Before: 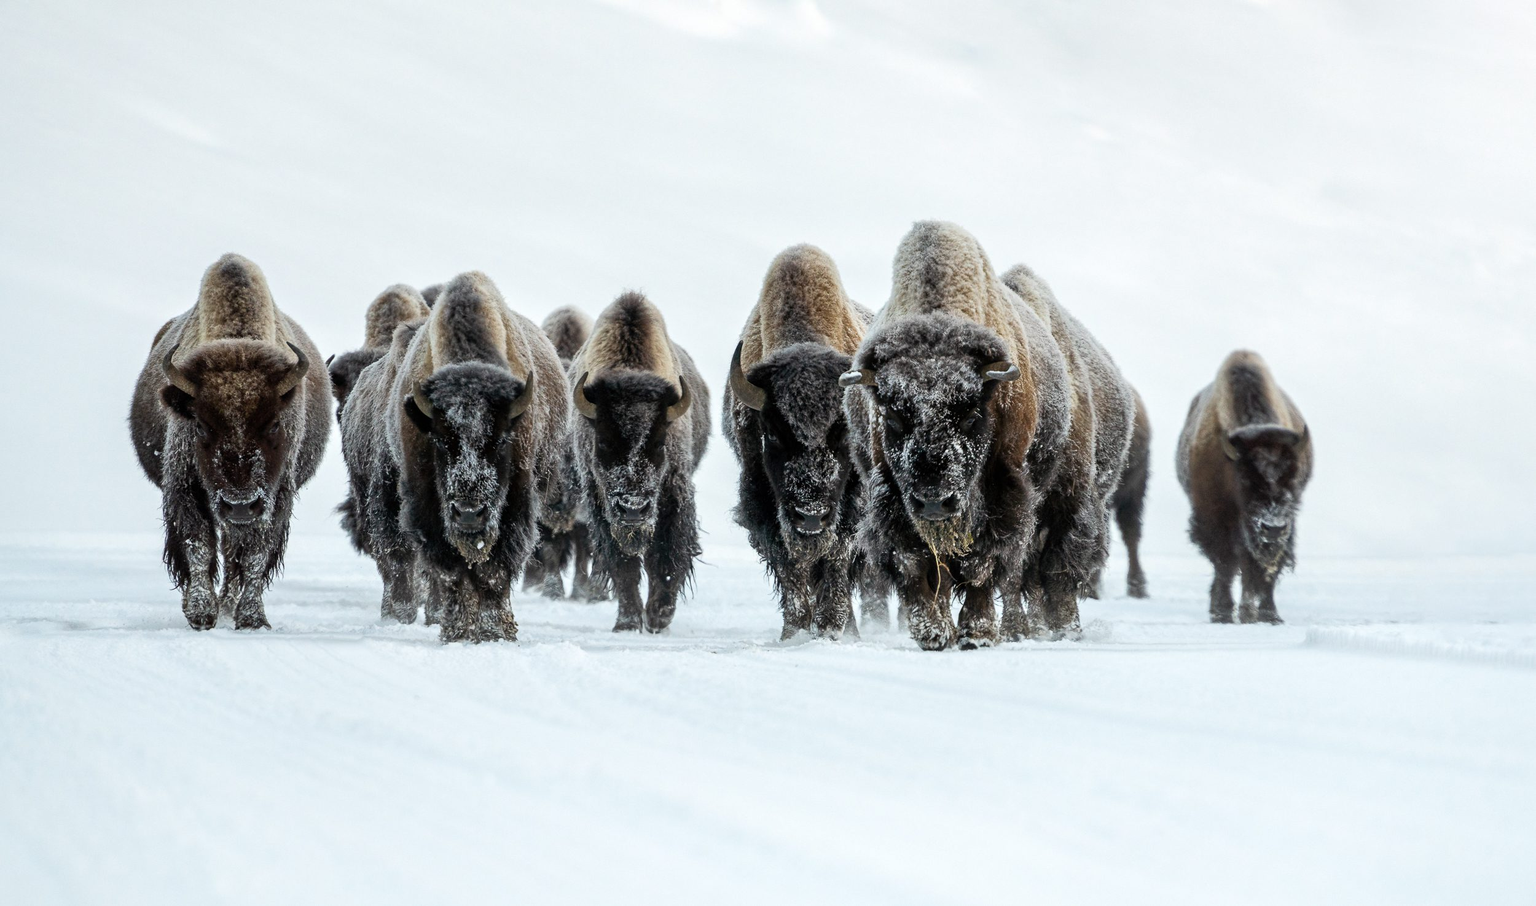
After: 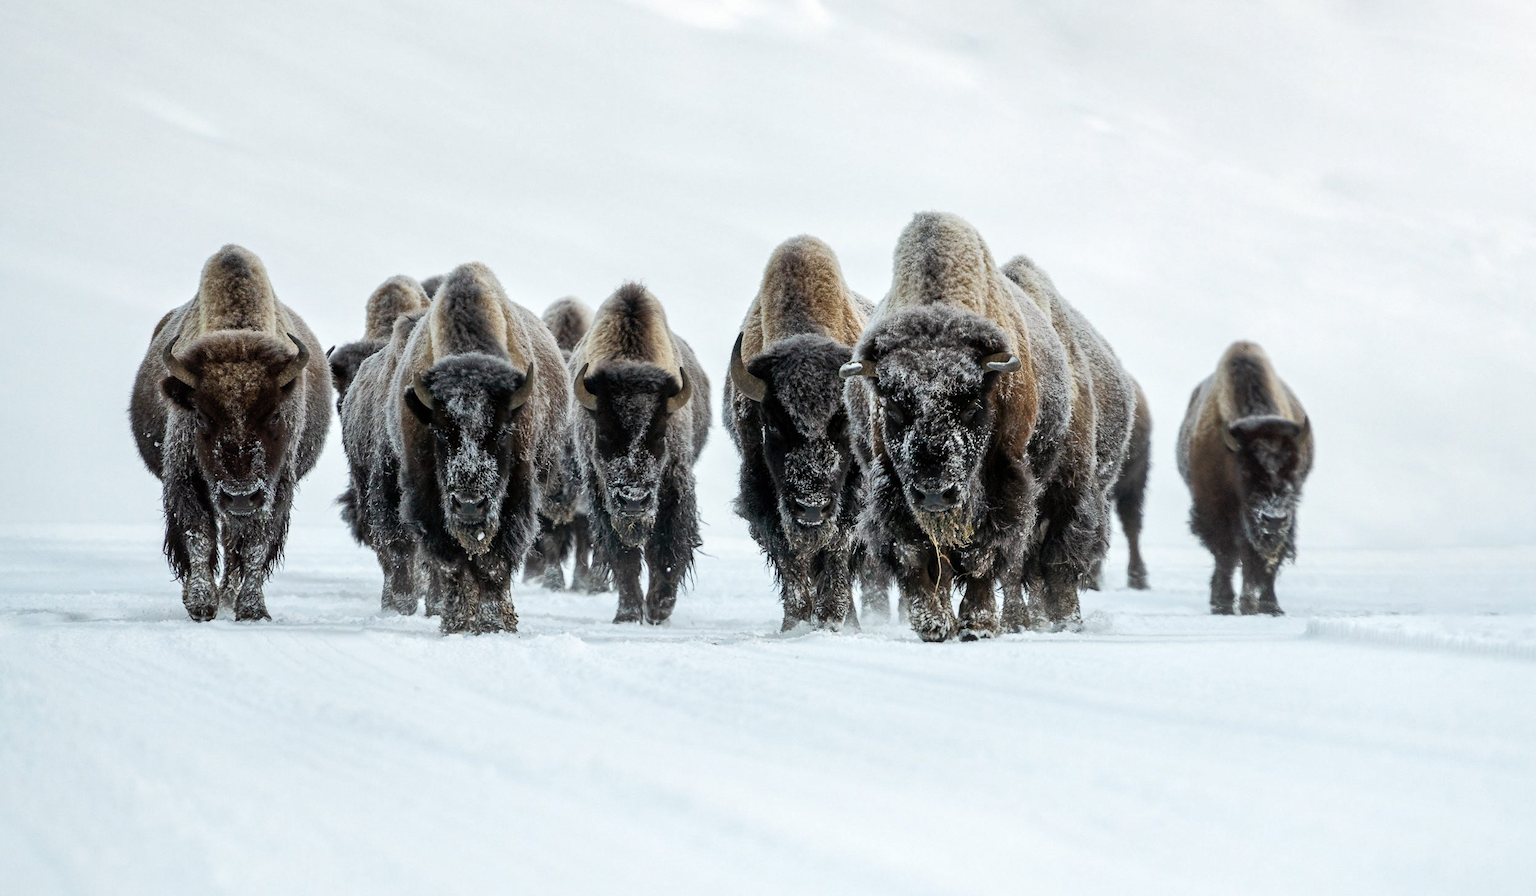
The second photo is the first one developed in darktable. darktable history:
crop: top 1.049%, right 0.001%
shadows and highlights: shadows 37.27, highlights -28.18, soften with gaussian
